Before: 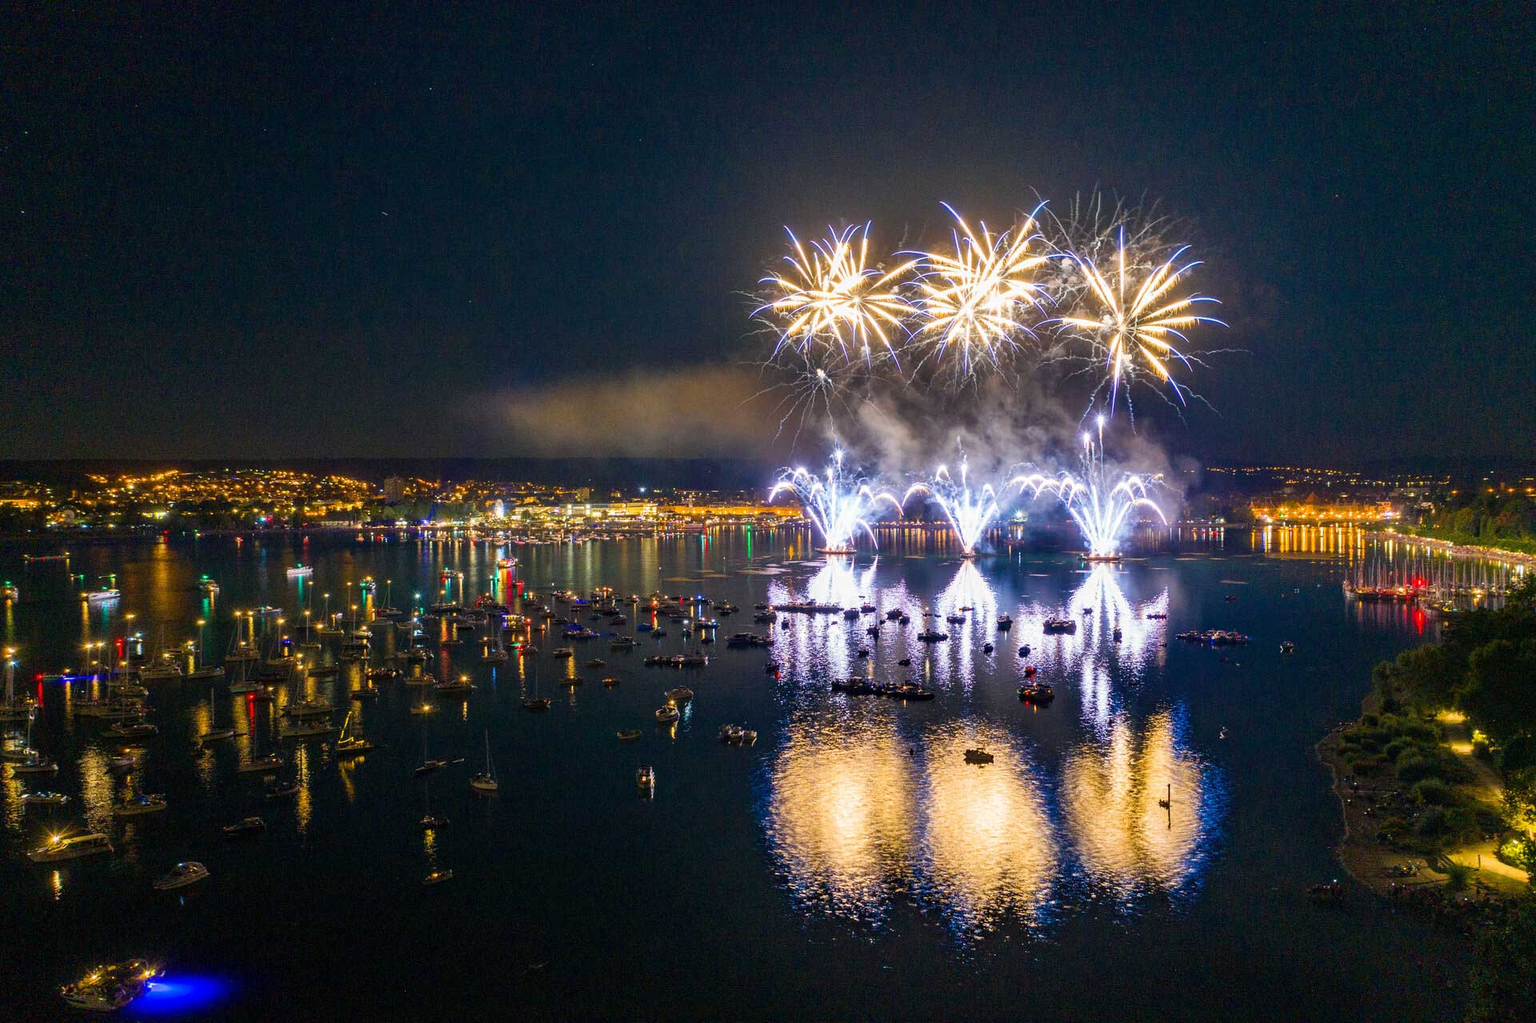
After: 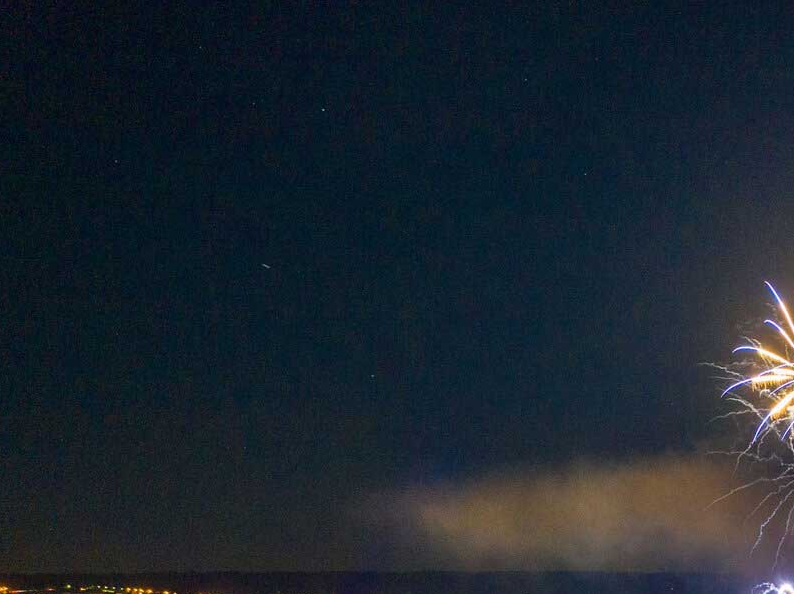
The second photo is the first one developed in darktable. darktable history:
crop and rotate: left 11.229%, top 0.101%, right 47.366%, bottom 53.403%
